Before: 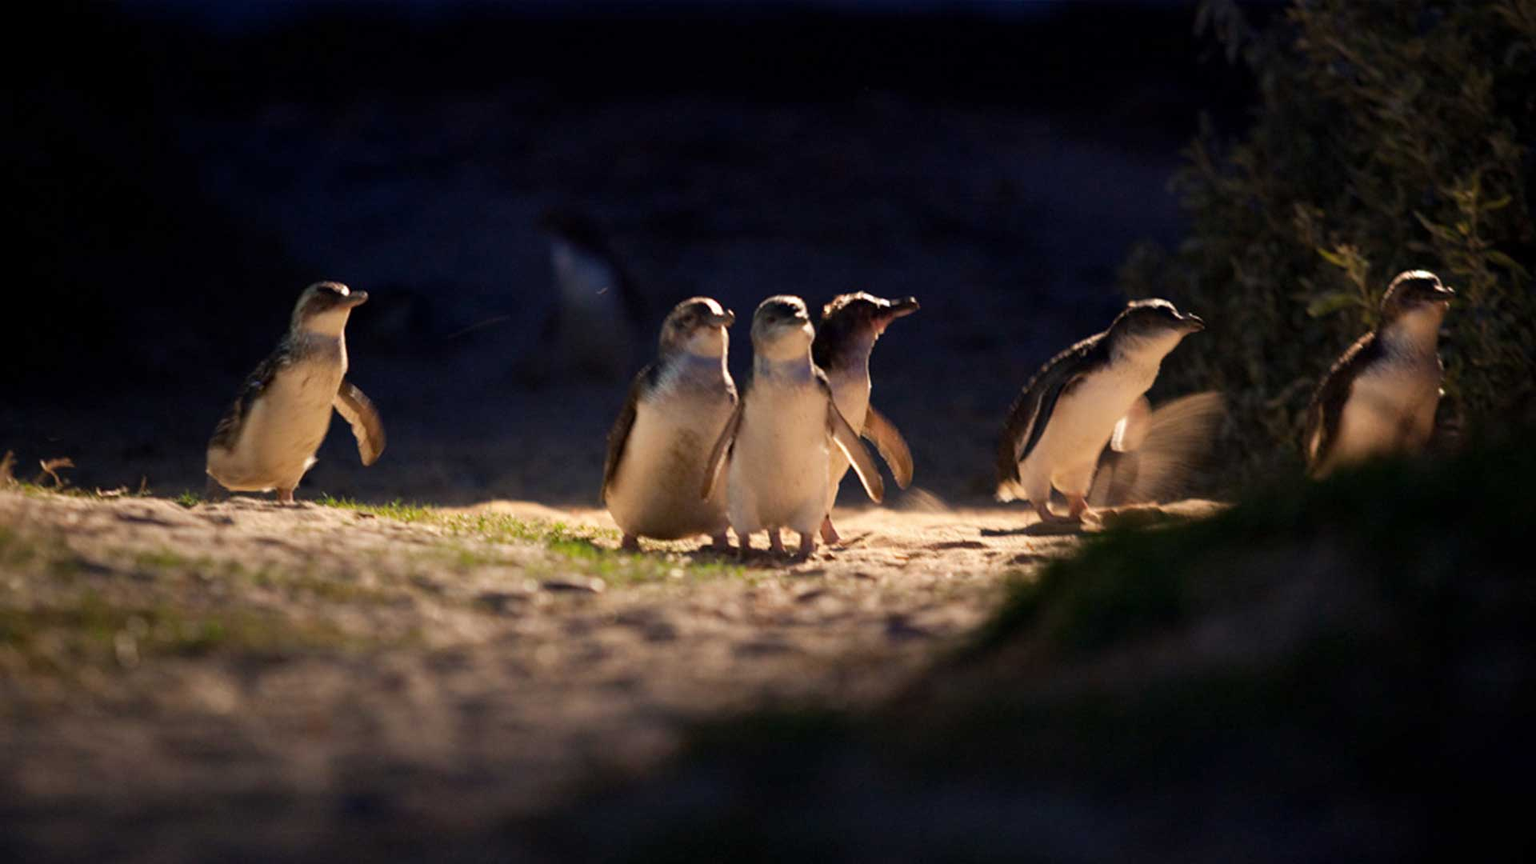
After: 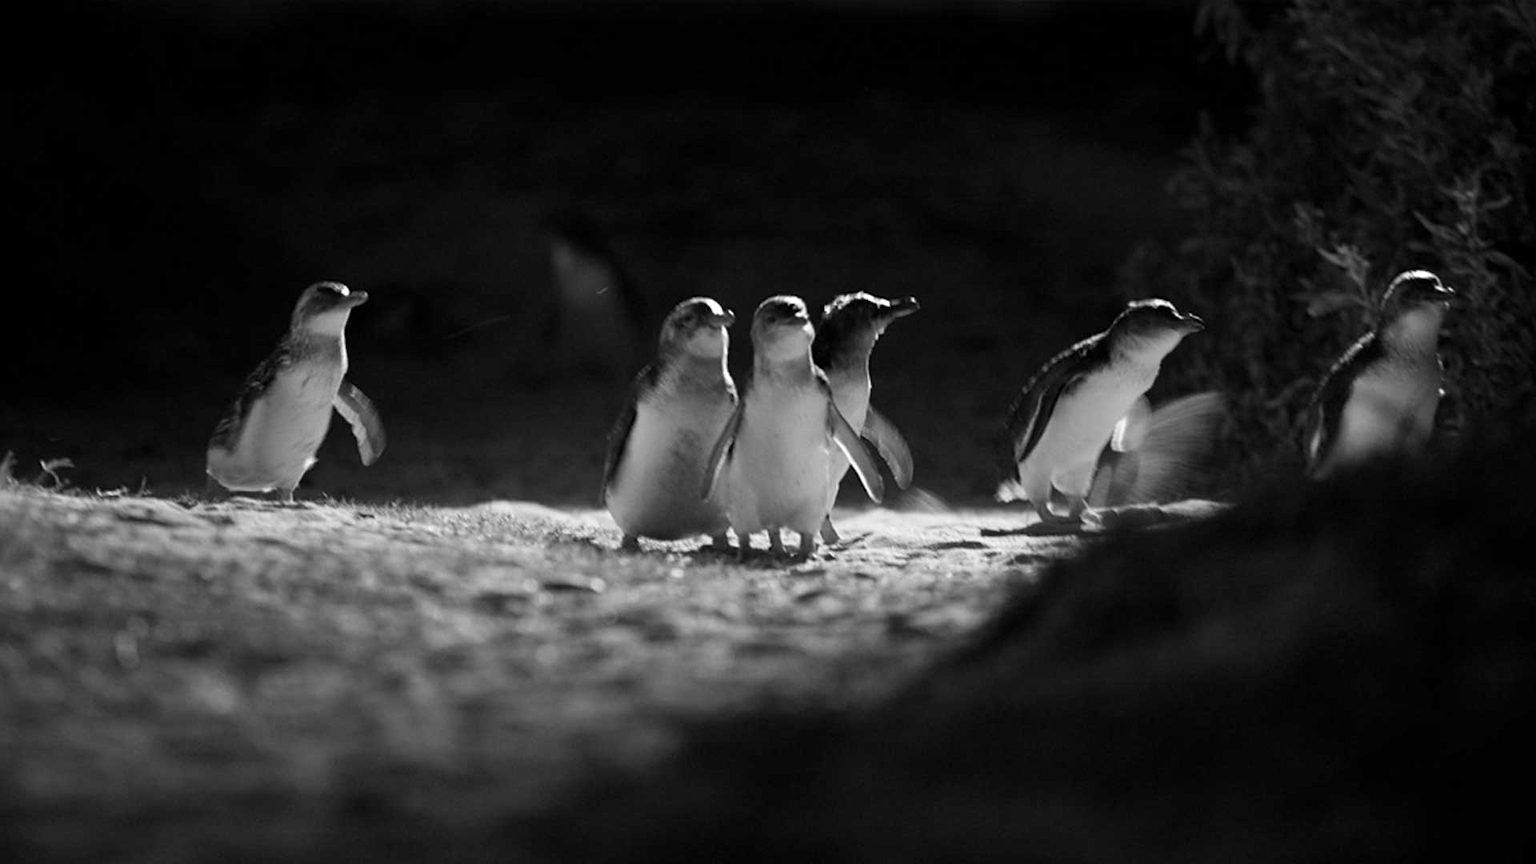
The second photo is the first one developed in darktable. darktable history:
monochrome: on, module defaults
sharpen: amount 0.2
